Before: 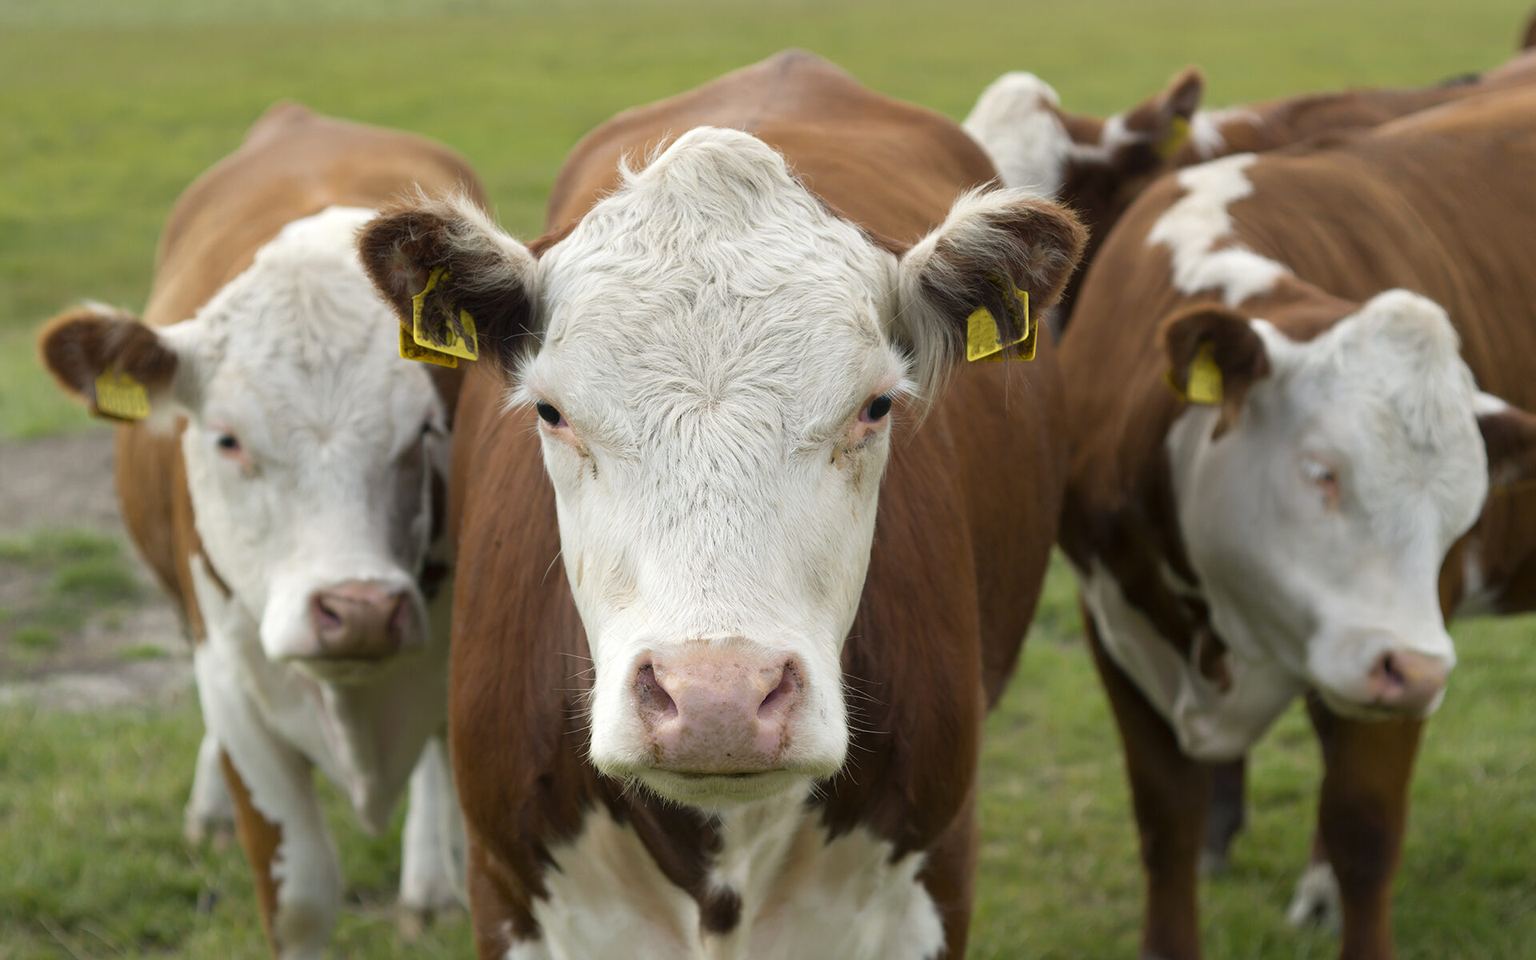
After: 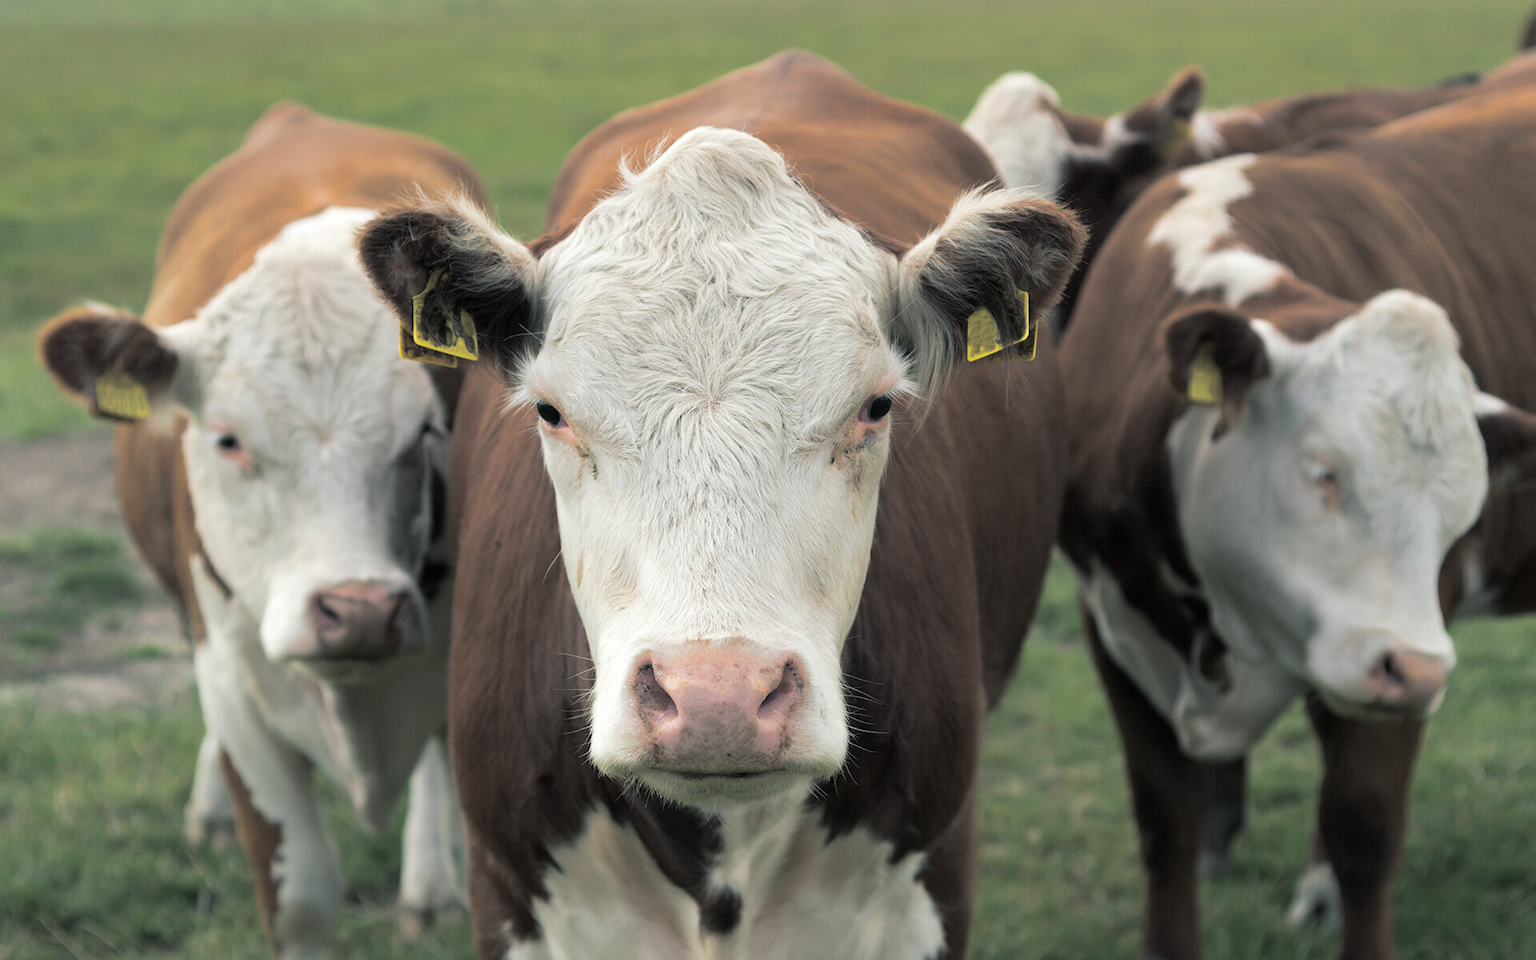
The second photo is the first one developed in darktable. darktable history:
white balance: red 1, blue 1
split-toning: shadows › hue 201.6°, shadows › saturation 0.16, highlights › hue 50.4°, highlights › saturation 0.2, balance -49.9
